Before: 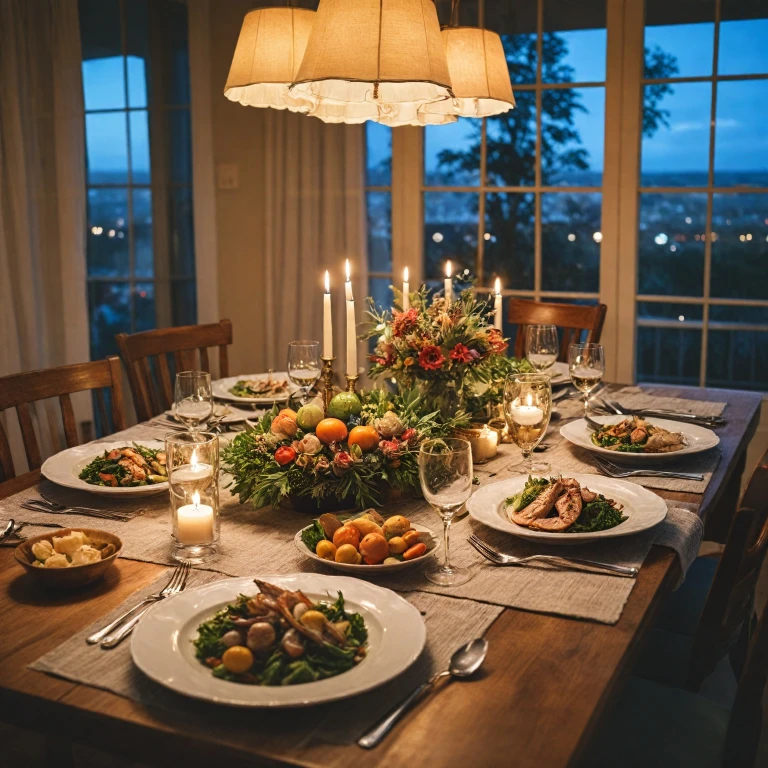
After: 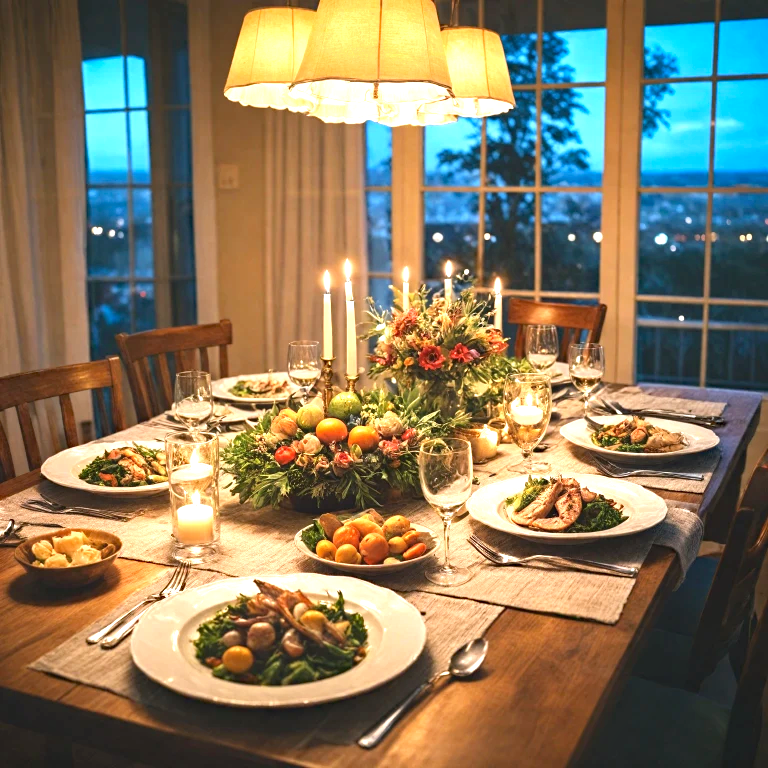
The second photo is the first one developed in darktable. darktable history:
shadows and highlights: shadows -41.49, highlights 63.66, soften with gaussian
haze removal: compatibility mode true, adaptive false
exposure: exposure 1.092 EV, compensate exposure bias true, compensate highlight preservation false
